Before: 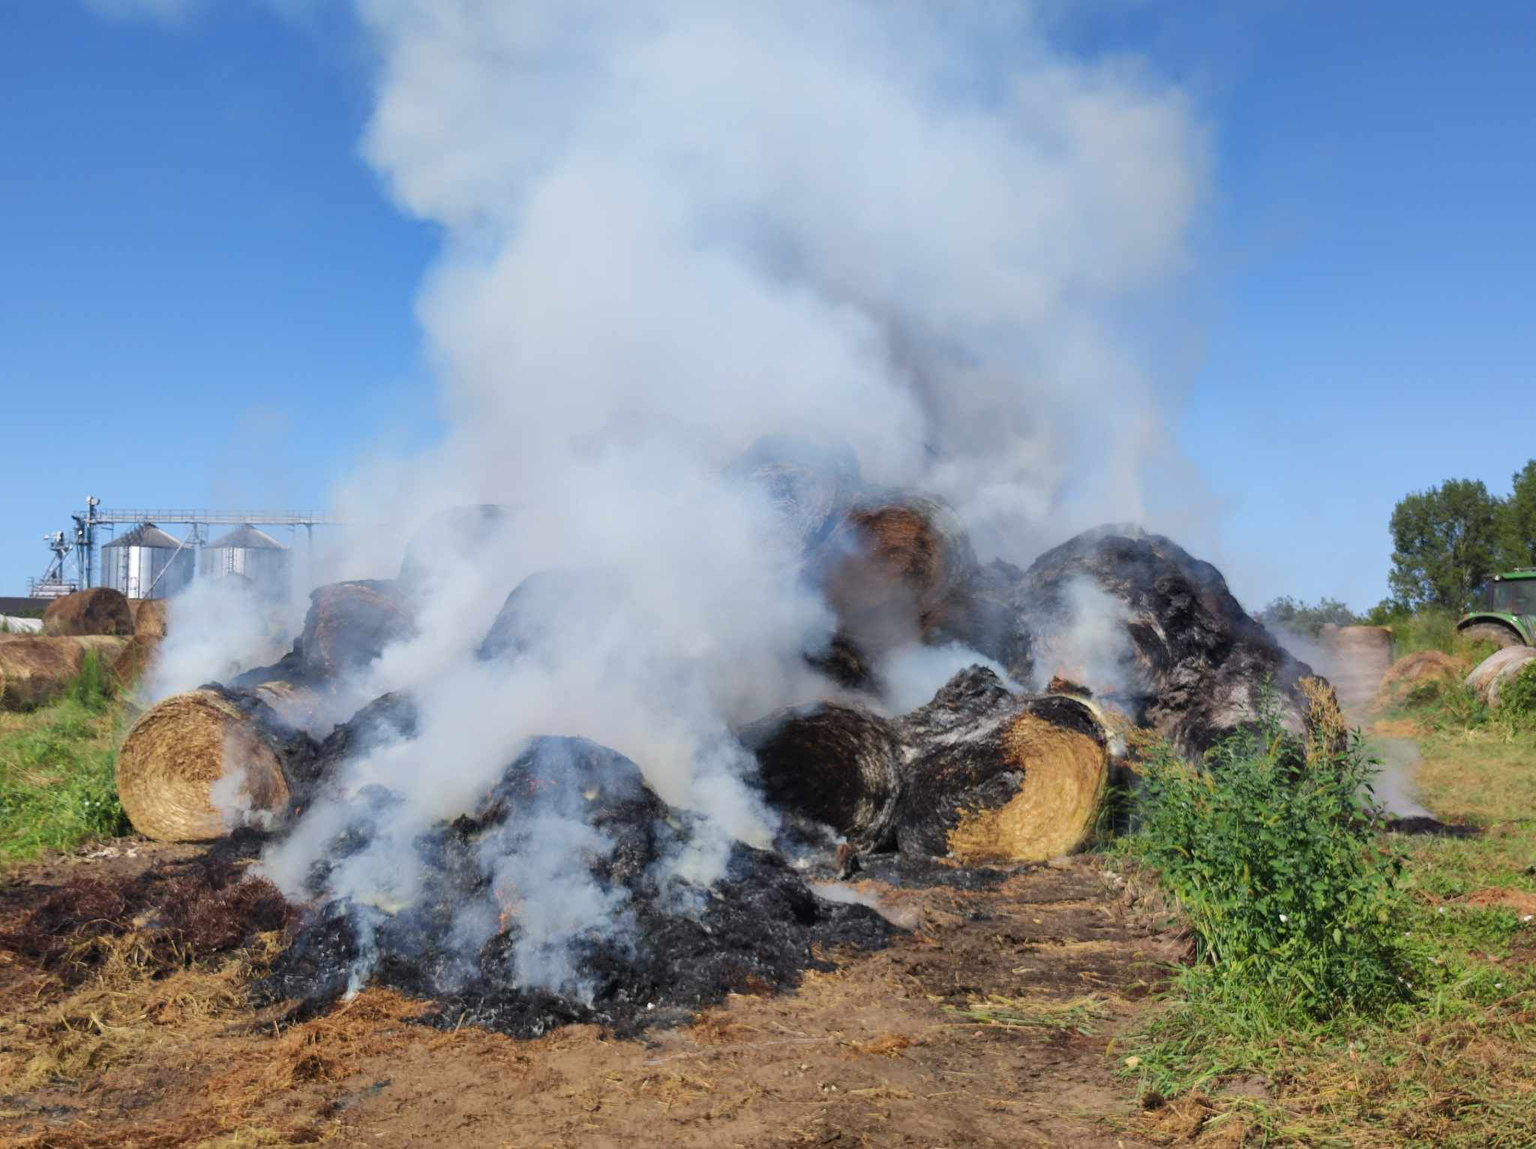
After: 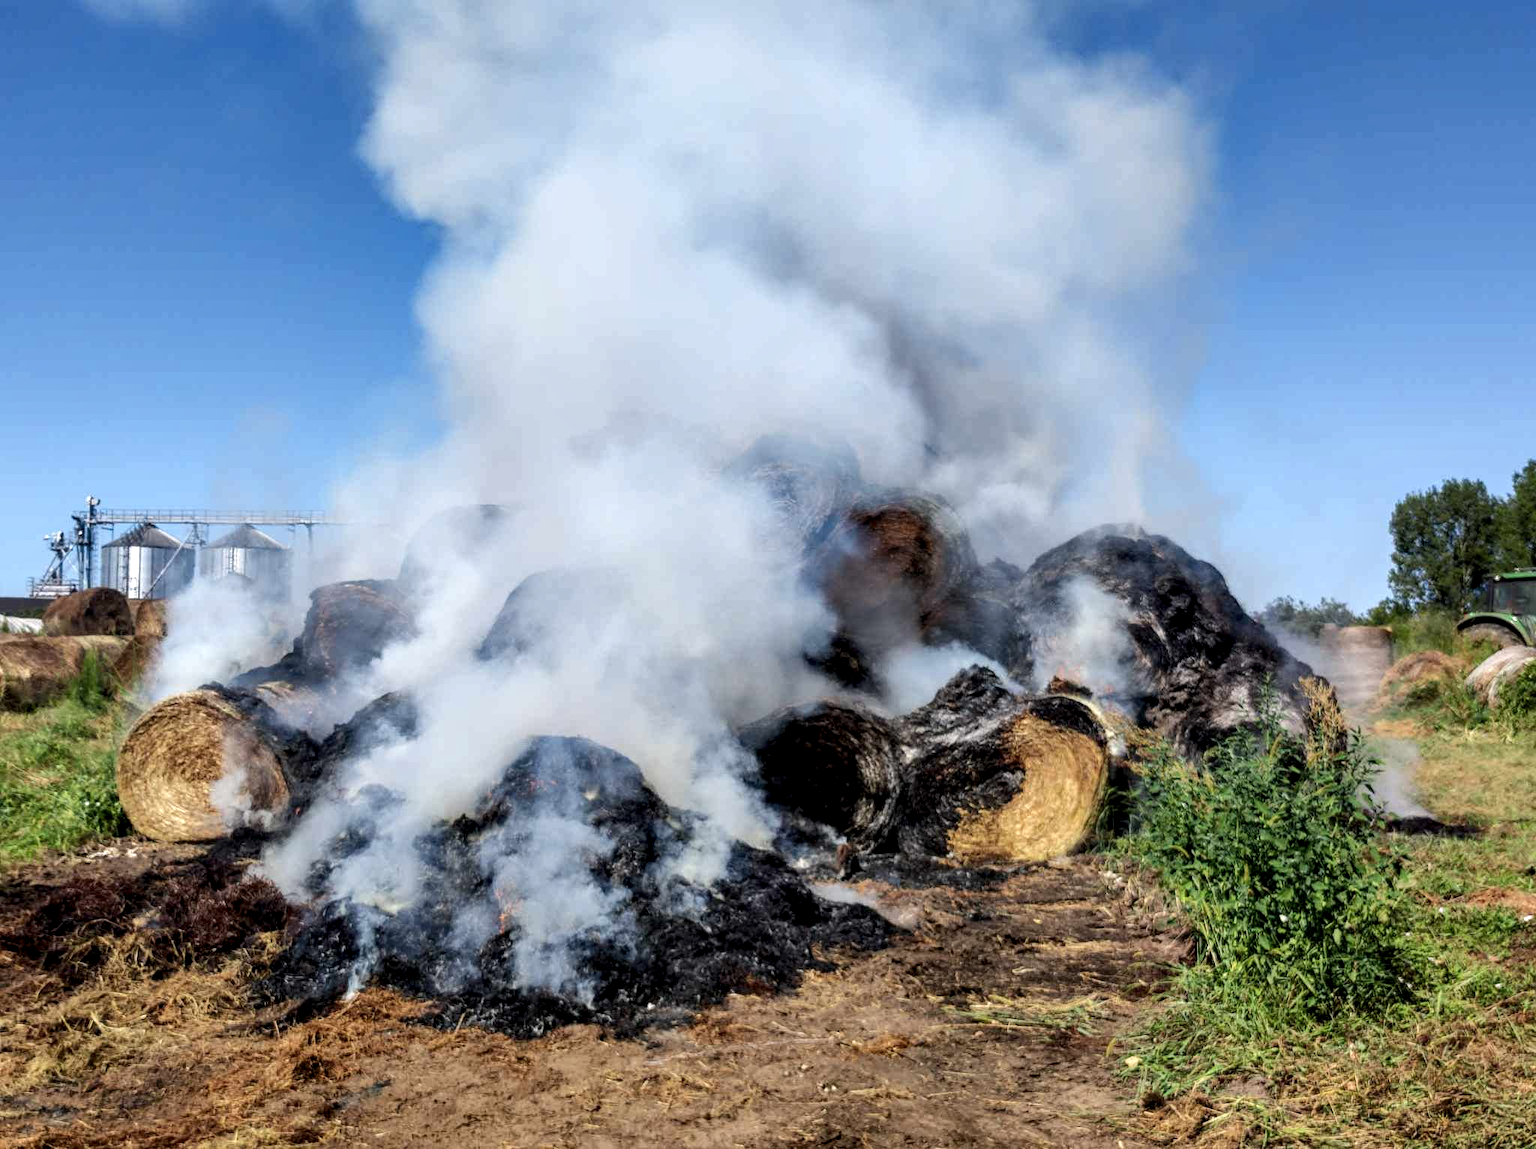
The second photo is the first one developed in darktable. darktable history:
local contrast: highlights 65%, shadows 54%, detail 169%, midtone range 0.513
